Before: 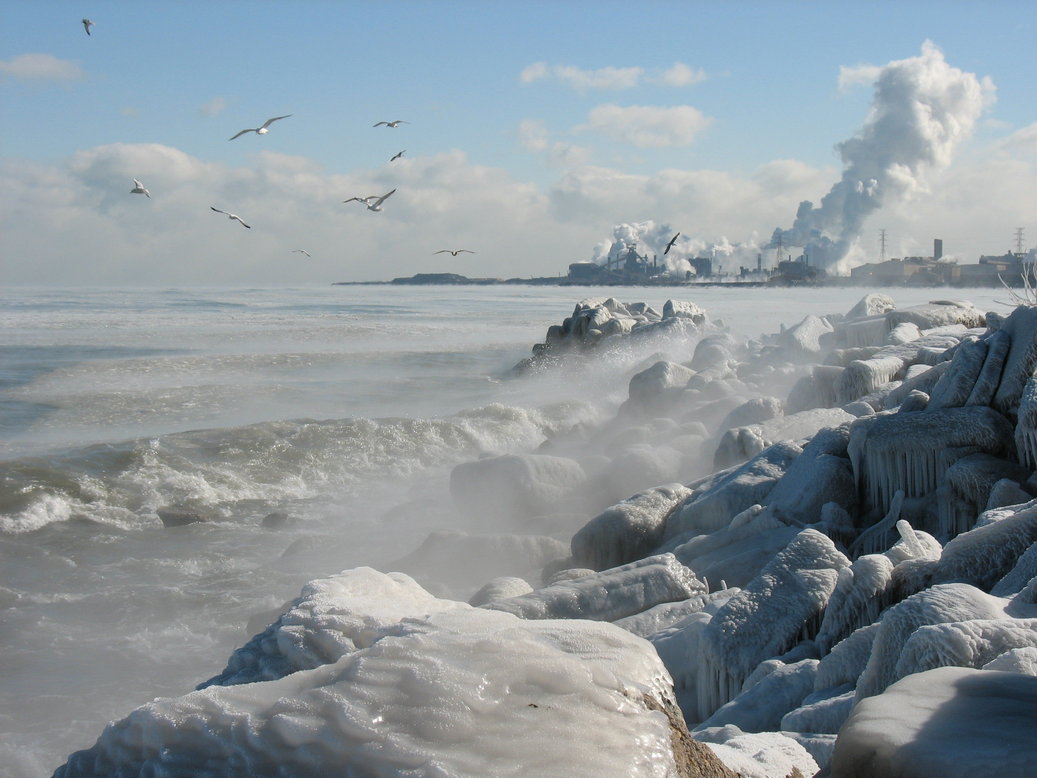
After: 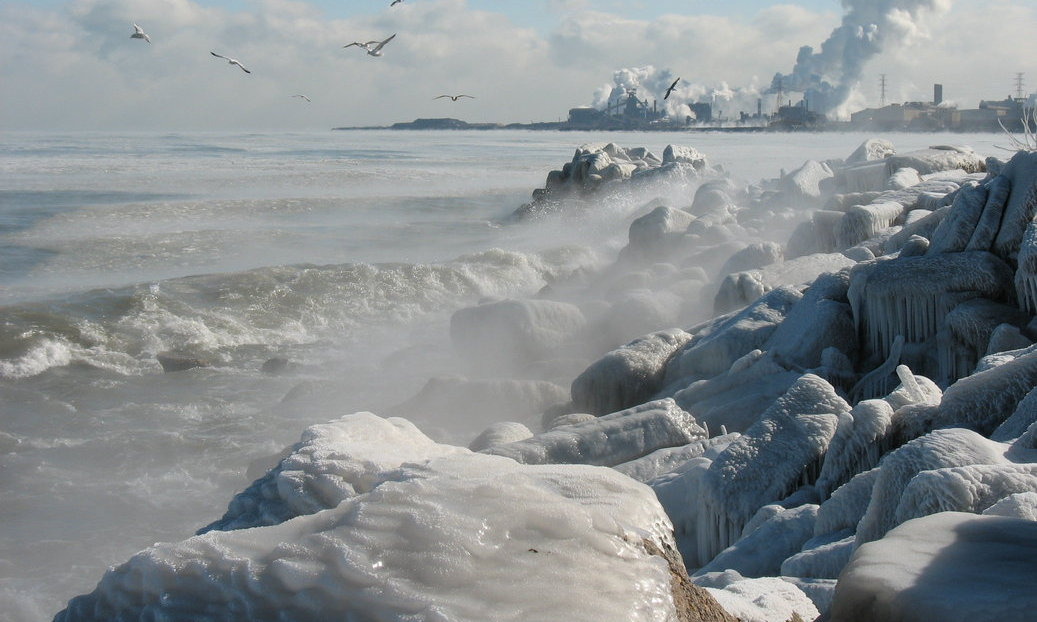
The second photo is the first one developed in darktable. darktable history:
crop and rotate: top 19.998%
white balance: red 1, blue 1
